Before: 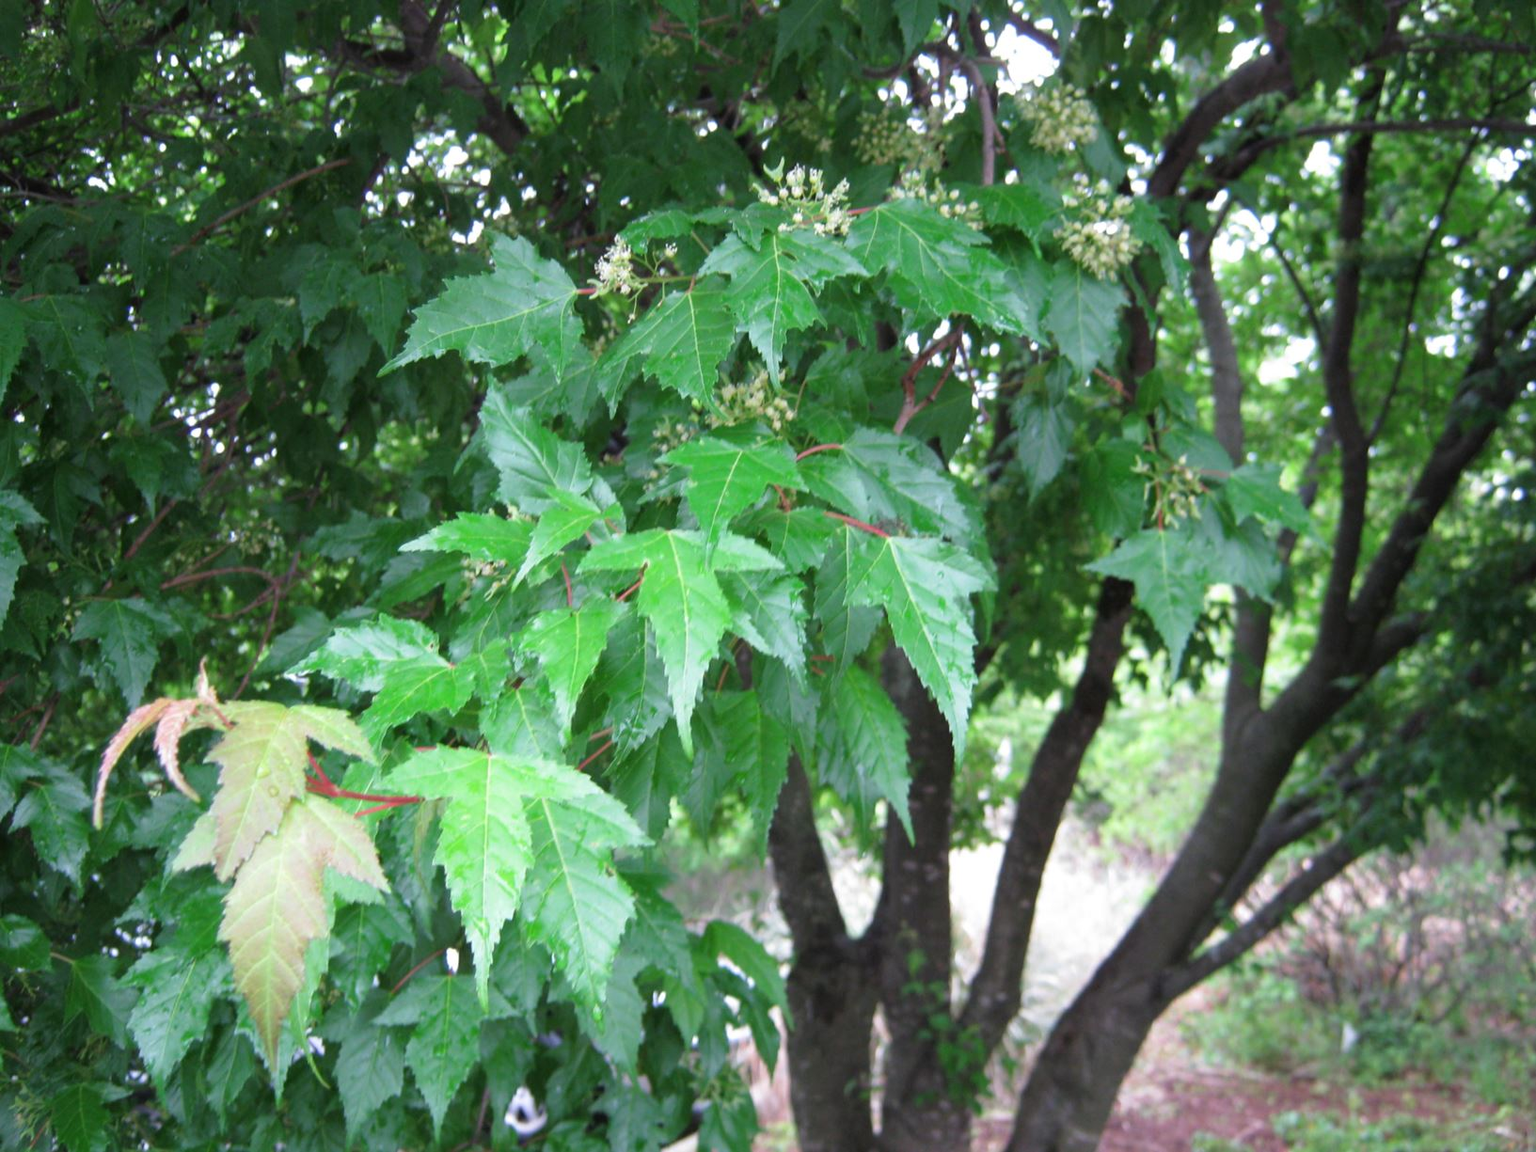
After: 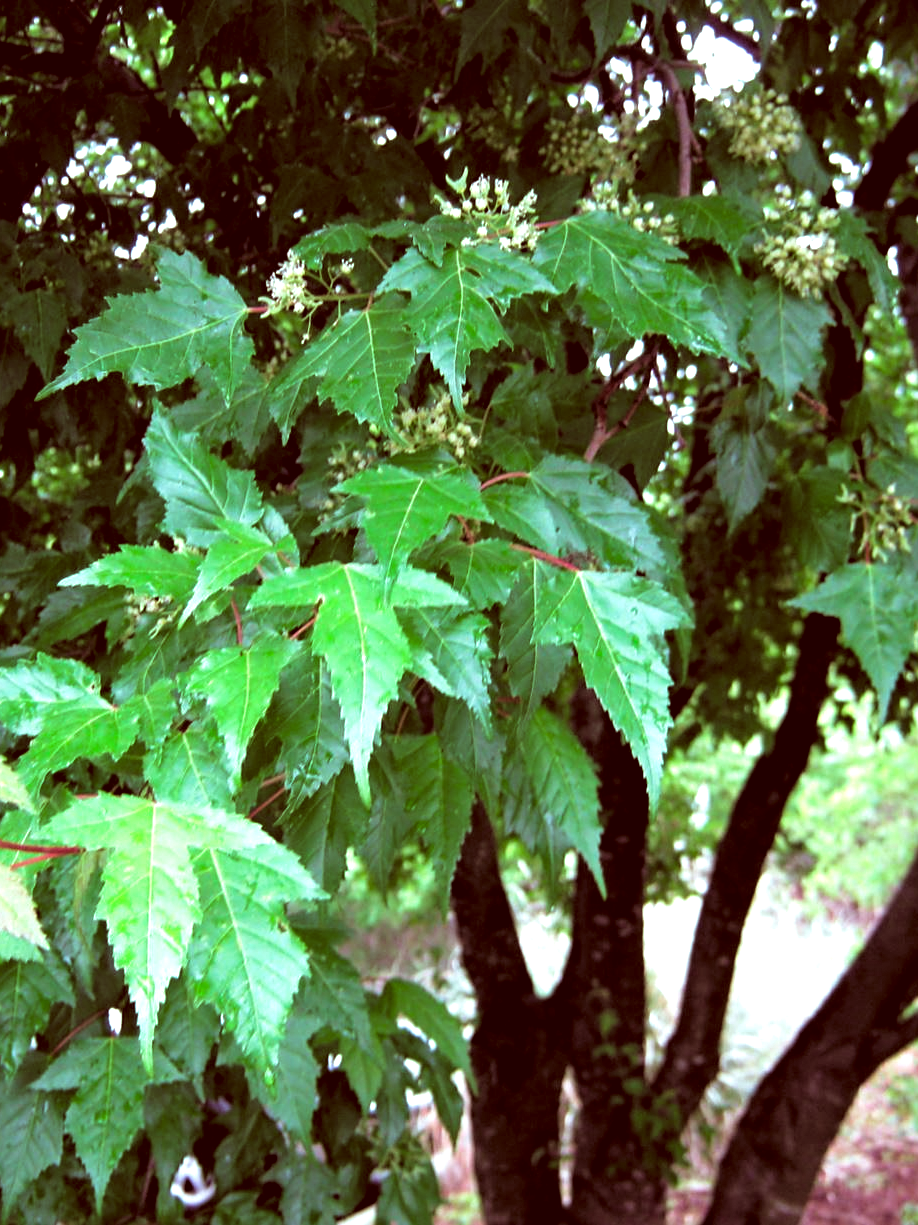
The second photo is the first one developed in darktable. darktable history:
crop and rotate: left 22.516%, right 21.234%
velvia: on, module defaults
exposure: exposure 0.078 EV, compensate highlight preservation false
haze removal: compatibility mode true, adaptive false
levels: levels [0.182, 0.542, 0.902]
color correction: highlights a* -7.23, highlights b* -0.161, shadows a* 20.08, shadows b* 11.73
sharpen: amount 0.2
